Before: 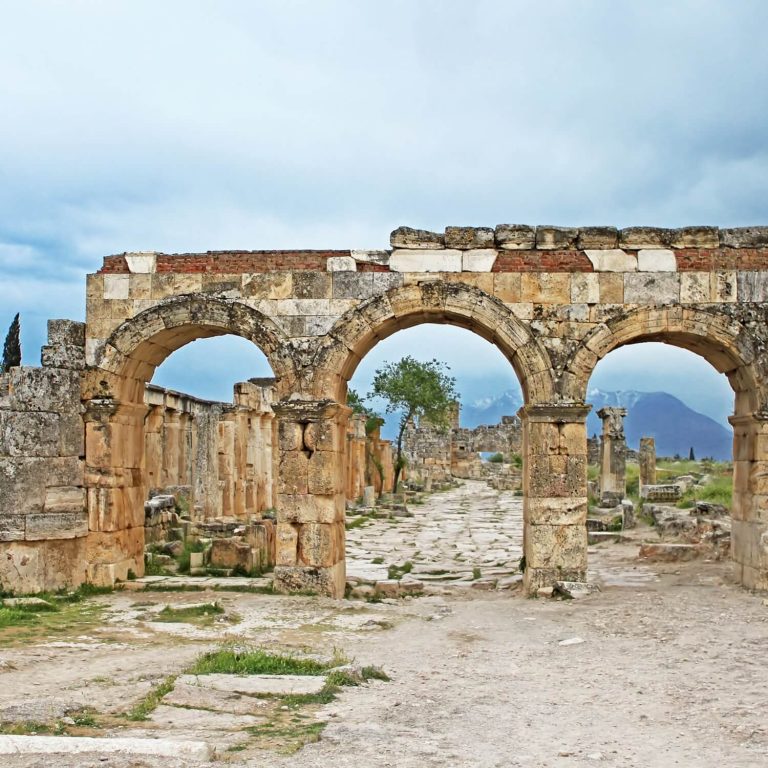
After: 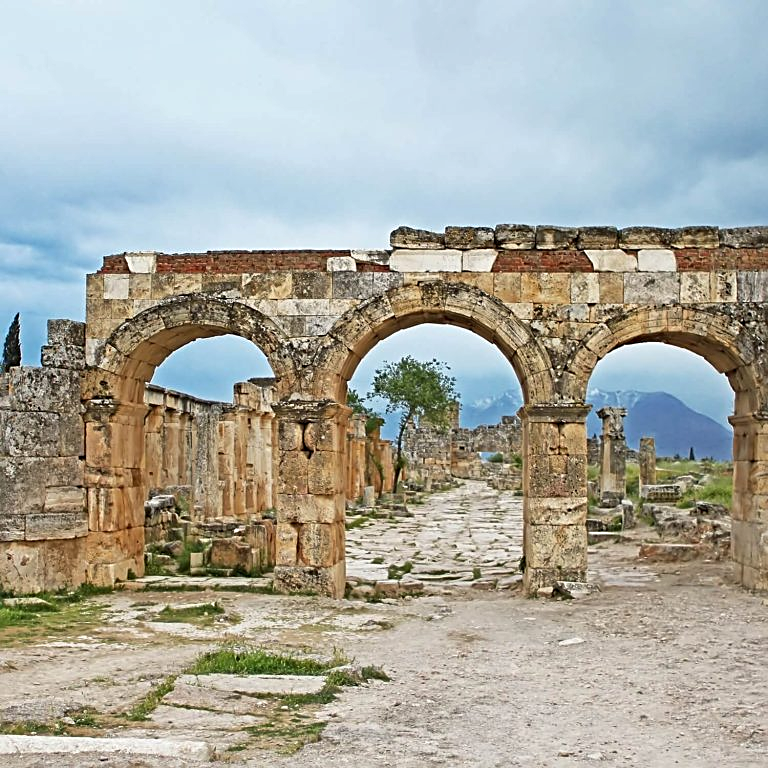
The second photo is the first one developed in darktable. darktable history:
shadows and highlights: shadows 49, highlights -41, soften with gaussian
sharpen: on, module defaults
exposure: exposure -0.01 EV, compensate highlight preservation false
